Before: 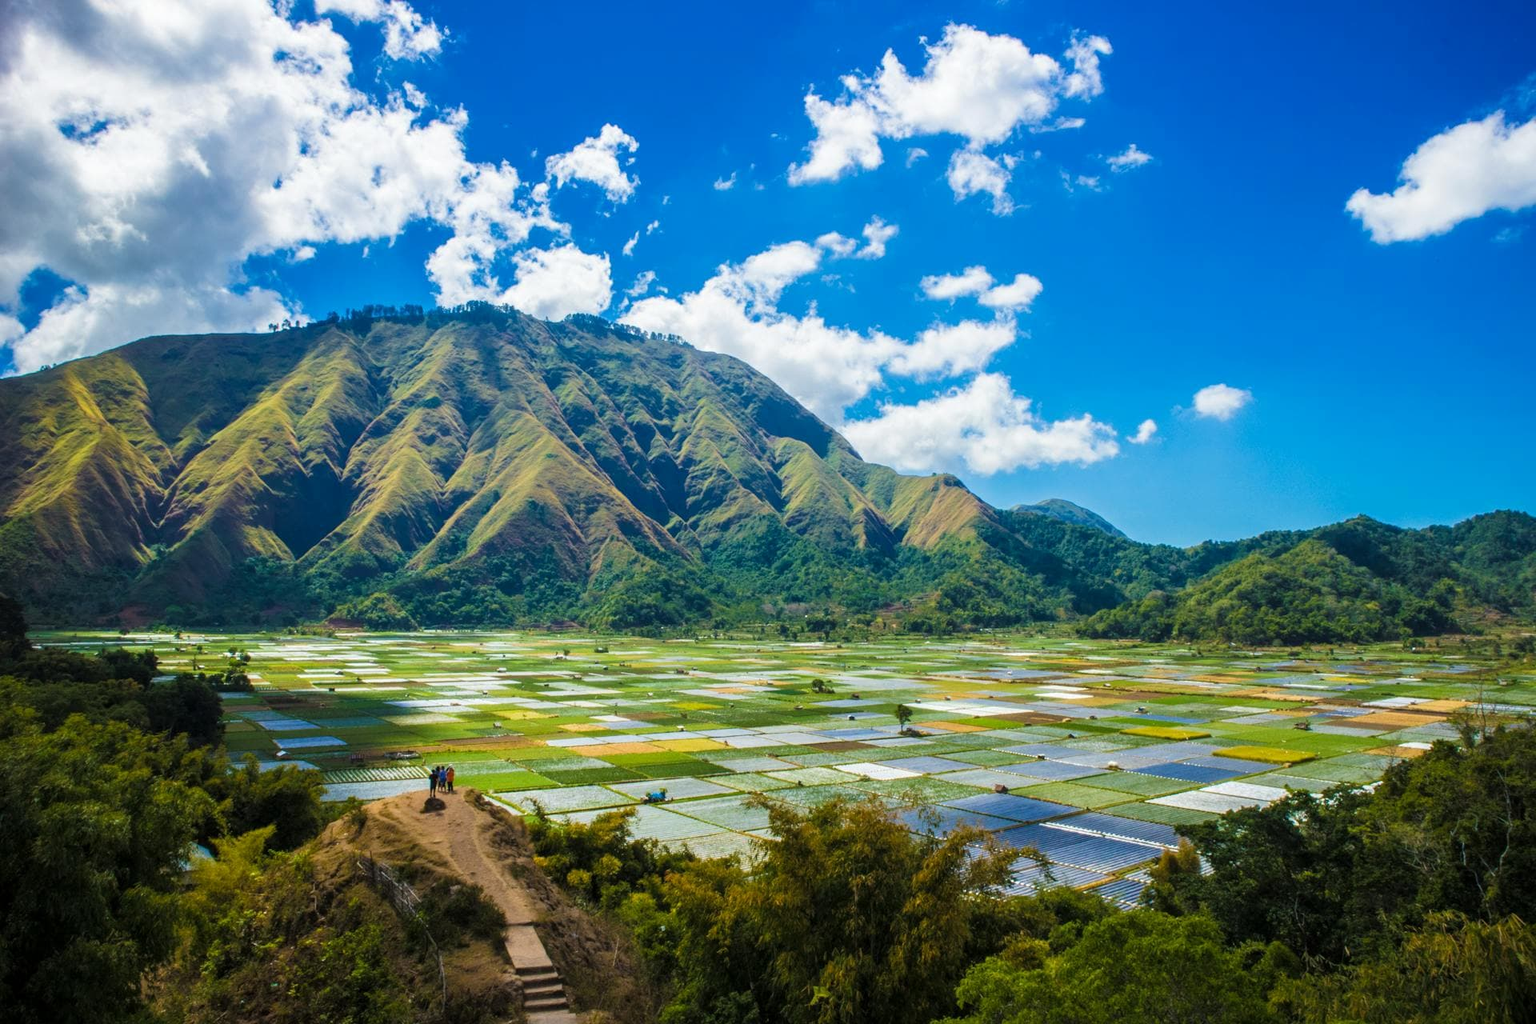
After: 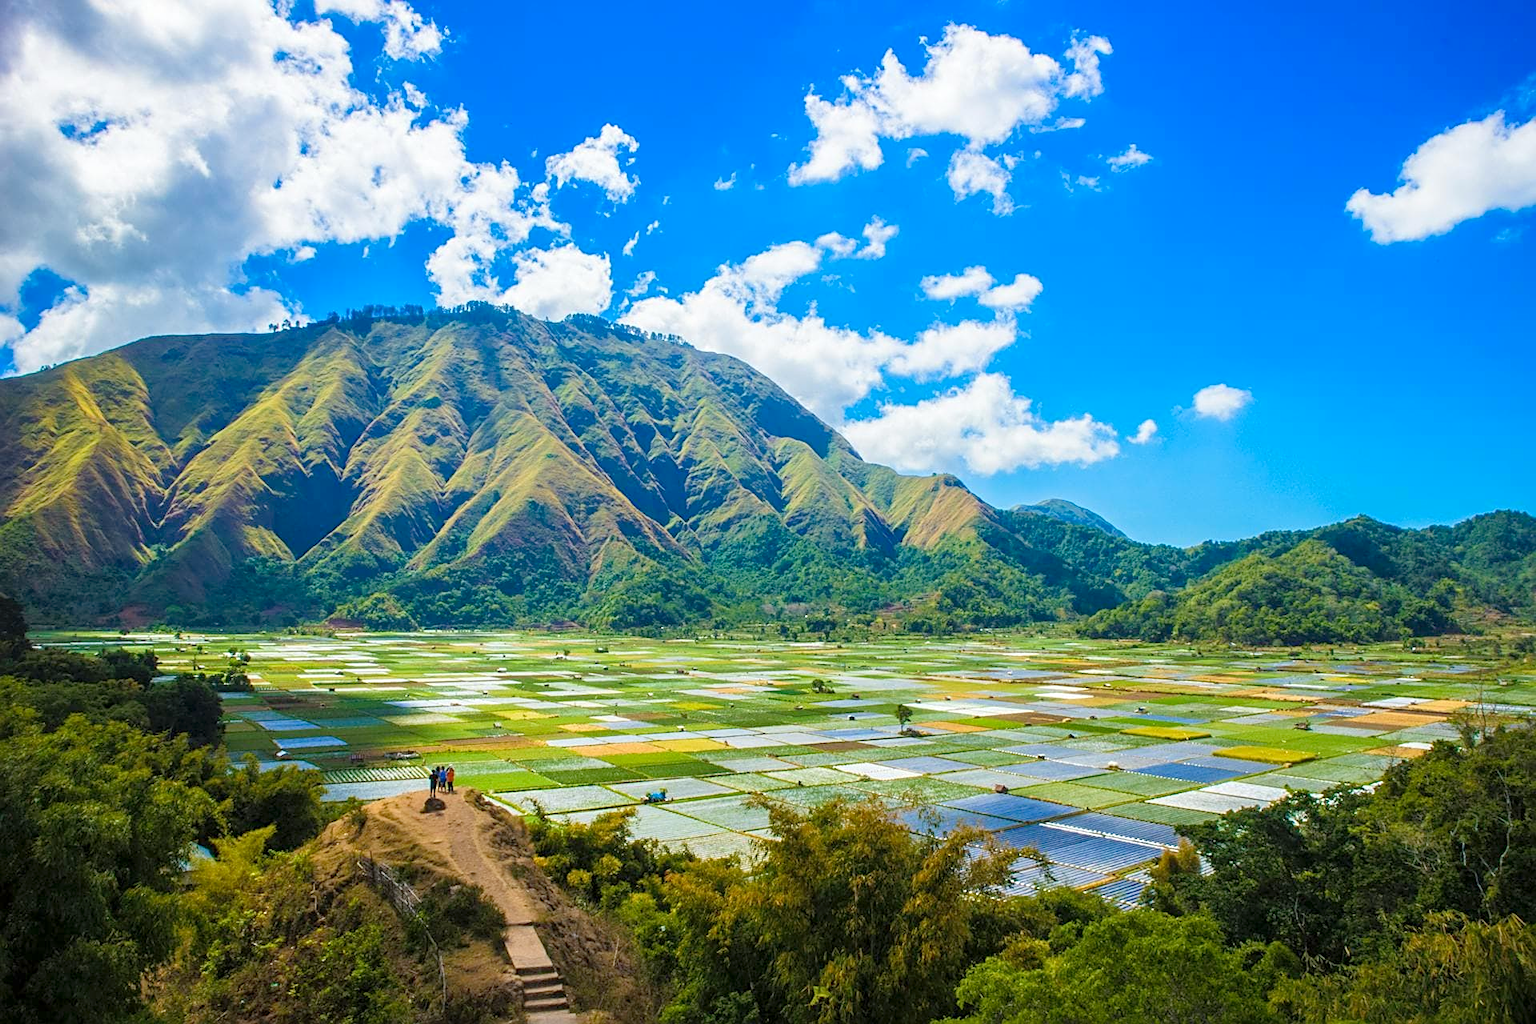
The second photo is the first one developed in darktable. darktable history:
levels: gray 59.35%, levels [0, 0.445, 1]
sharpen: on, module defaults
local contrast: mode bilateral grid, contrast 16, coarseness 35, detail 106%, midtone range 0.2
